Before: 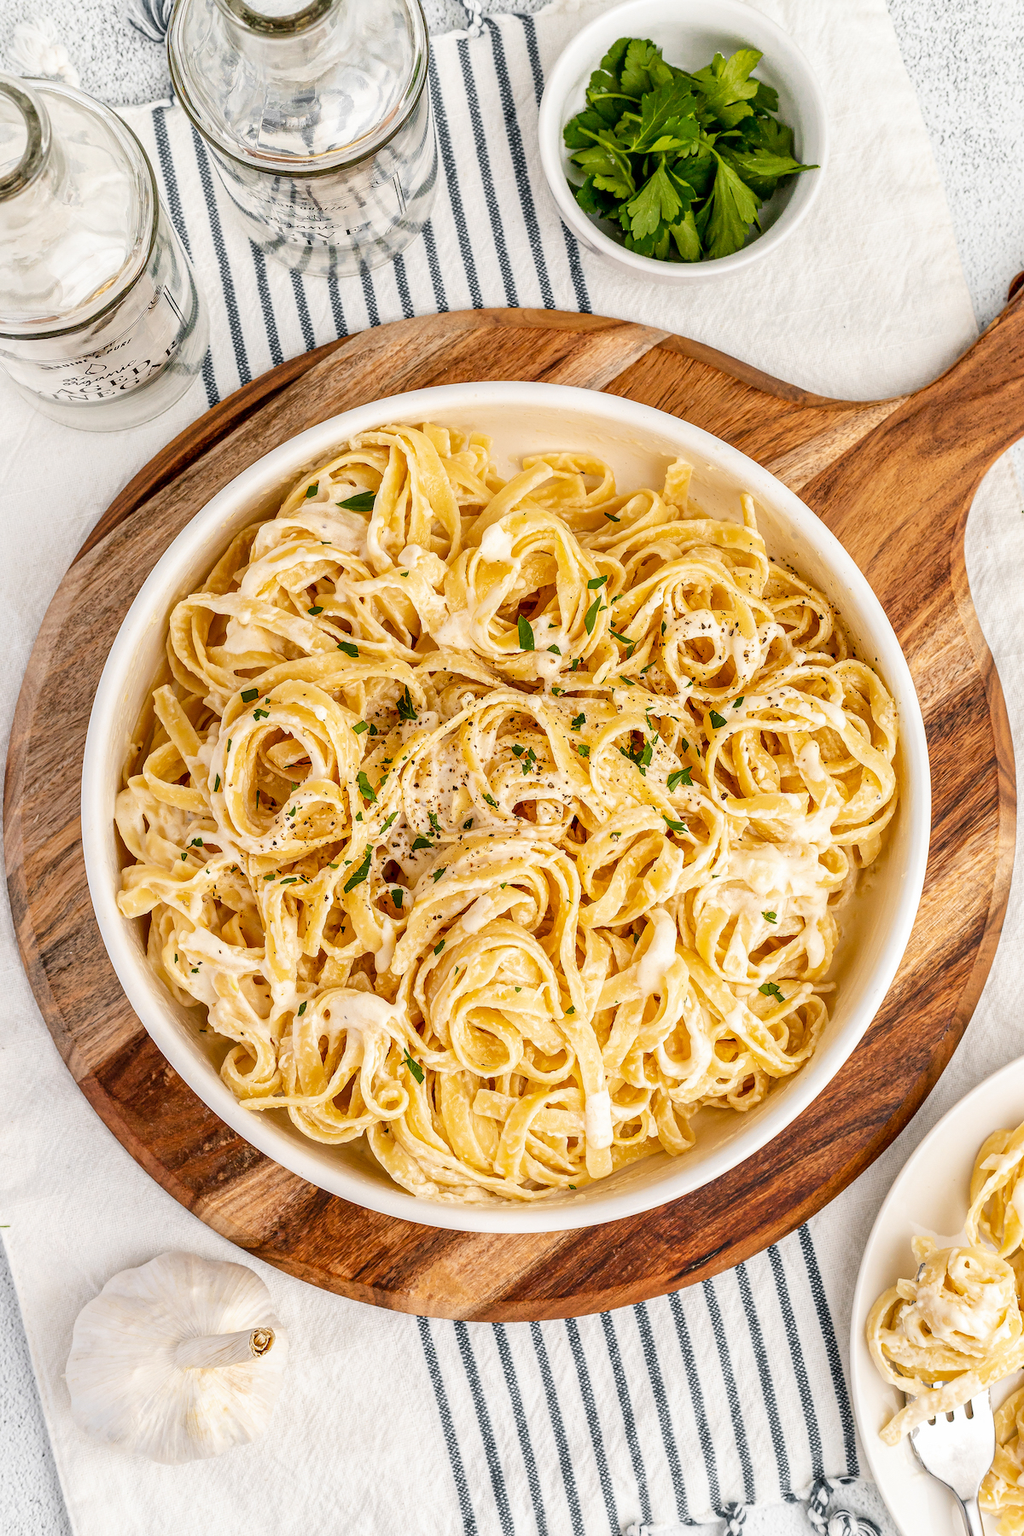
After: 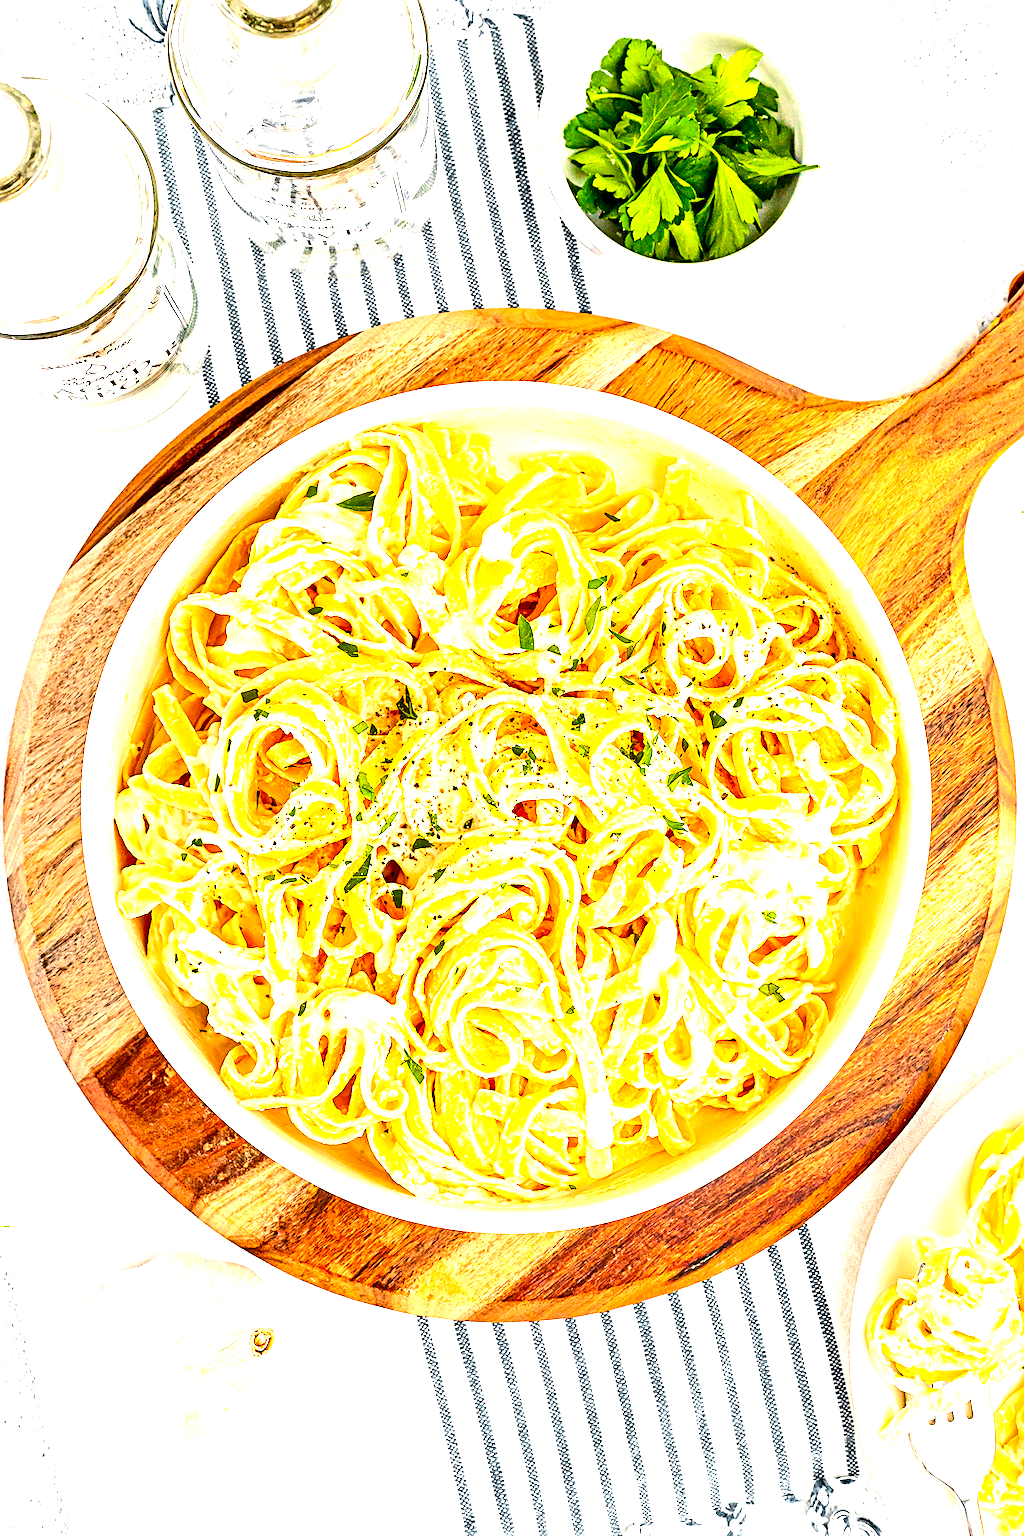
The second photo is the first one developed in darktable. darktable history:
sharpen: on, module defaults
contrast brightness saturation: contrast 0.178, saturation 0.307
exposure: black level correction 0.001, exposure 1.728 EV, compensate exposure bias true, compensate highlight preservation false
haze removal: compatibility mode true, adaptive false
